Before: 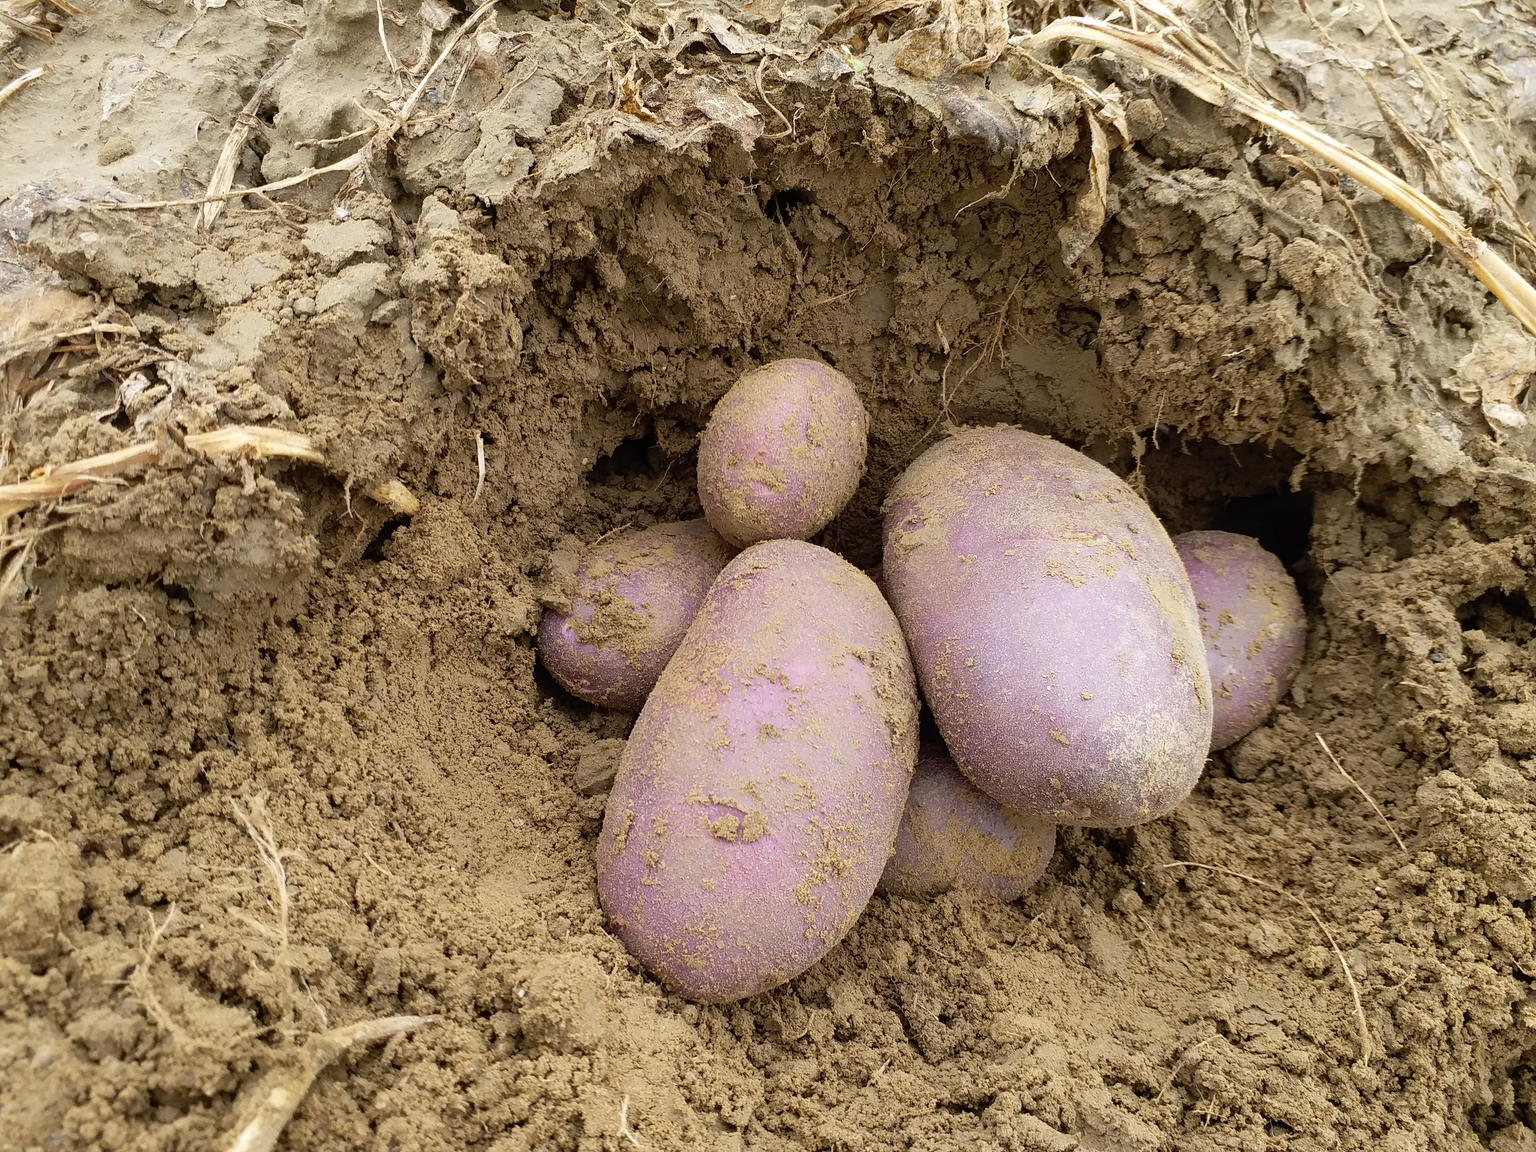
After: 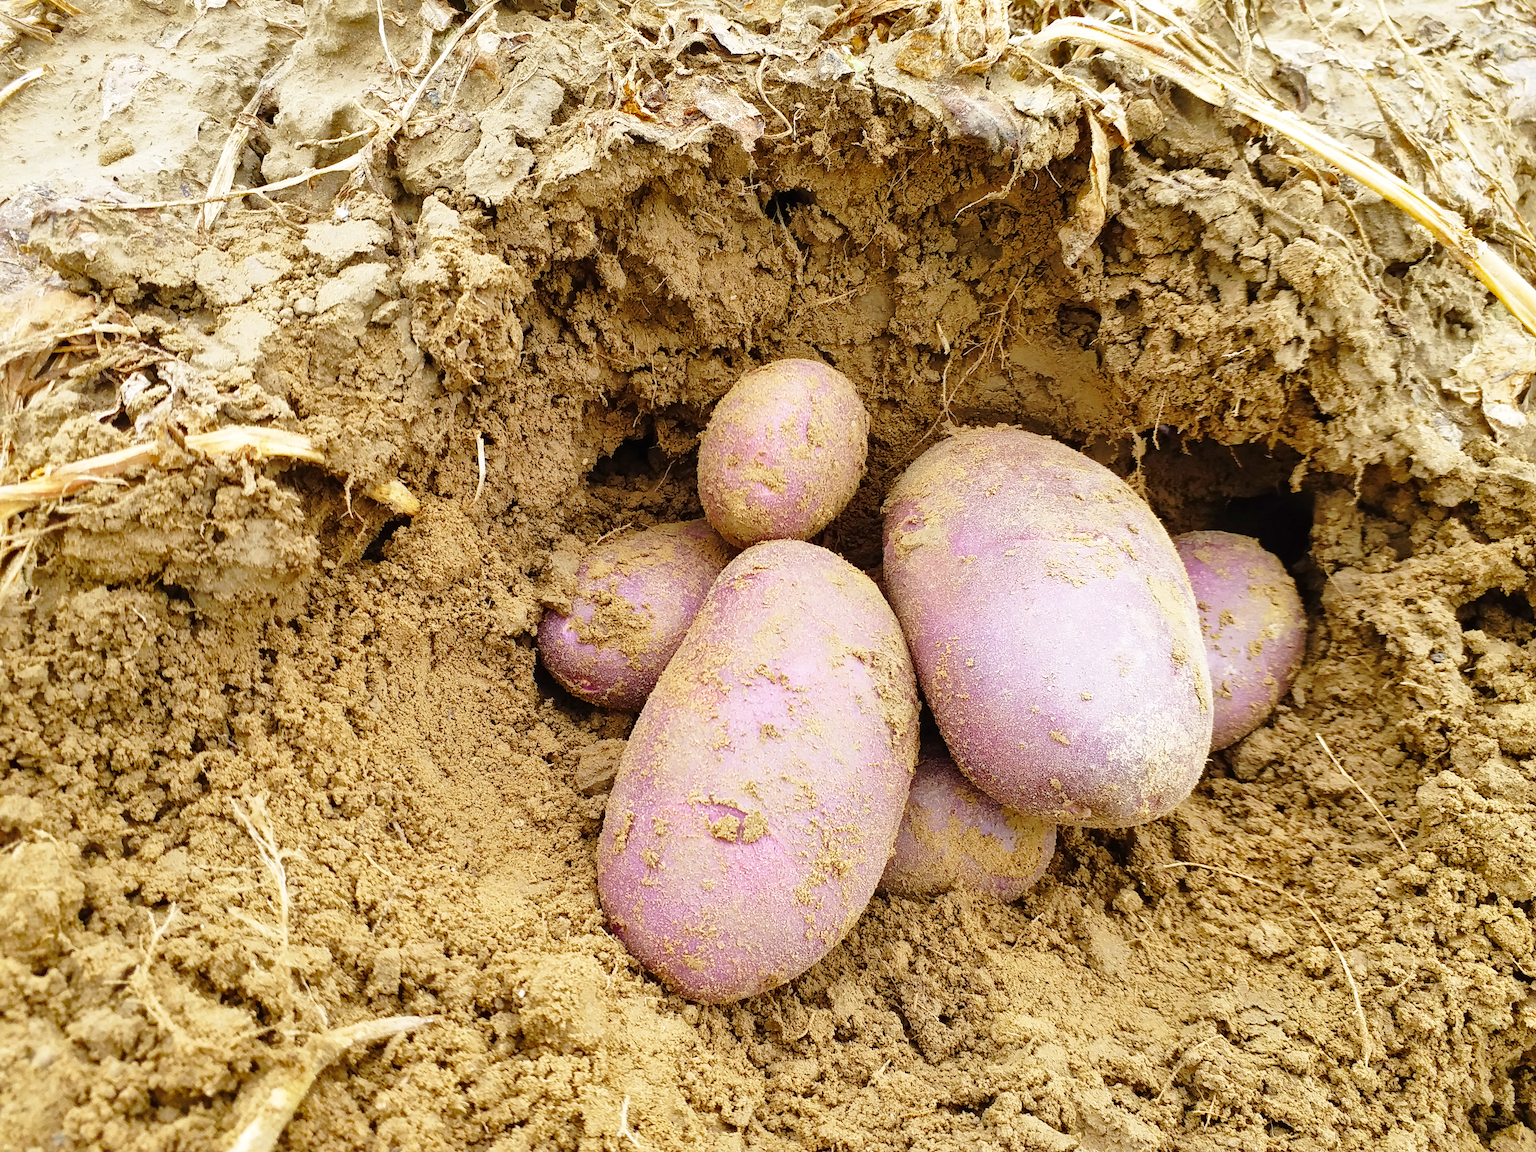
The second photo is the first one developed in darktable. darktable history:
contrast brightness saturation: contrast 0.082, saturation 0.197
base curve: curves: ch0 [(0, 0) (0.036, 0.037) (0.121, 0.228) (0.46, 0.76) (0.859, 0.983) (1, 1)], preserve colors none
shadows and highlights: on, module defaults
